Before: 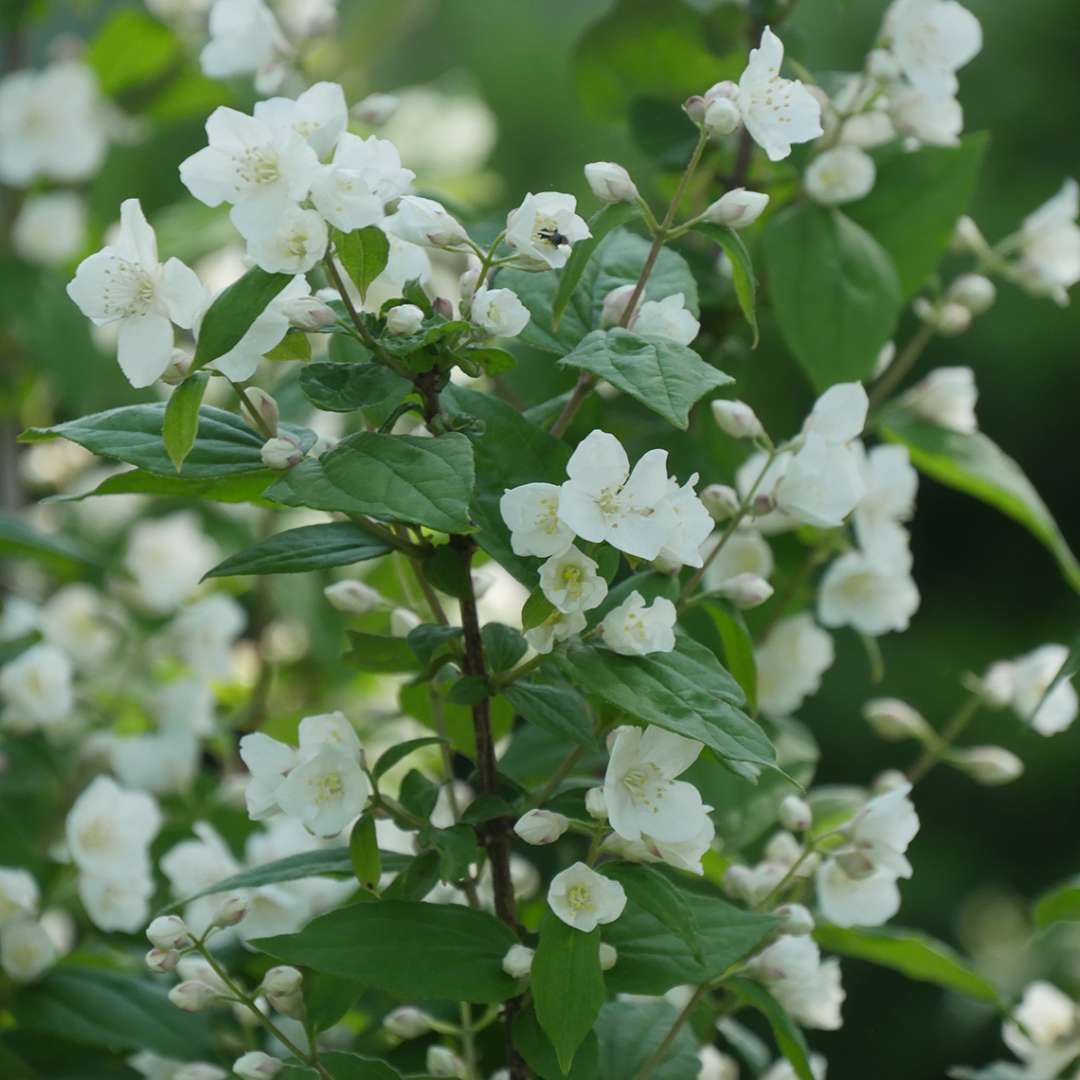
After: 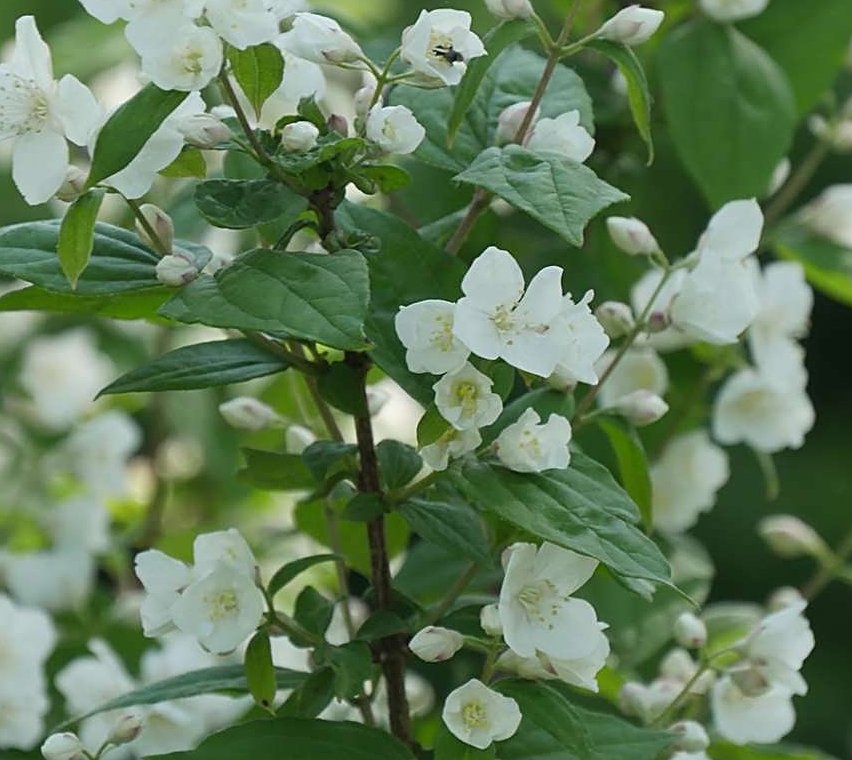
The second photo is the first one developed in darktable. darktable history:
crop: left 9.73%, top 17.029%, right 11.154%, bottom 12.327%
sharpen: on, module defaults
